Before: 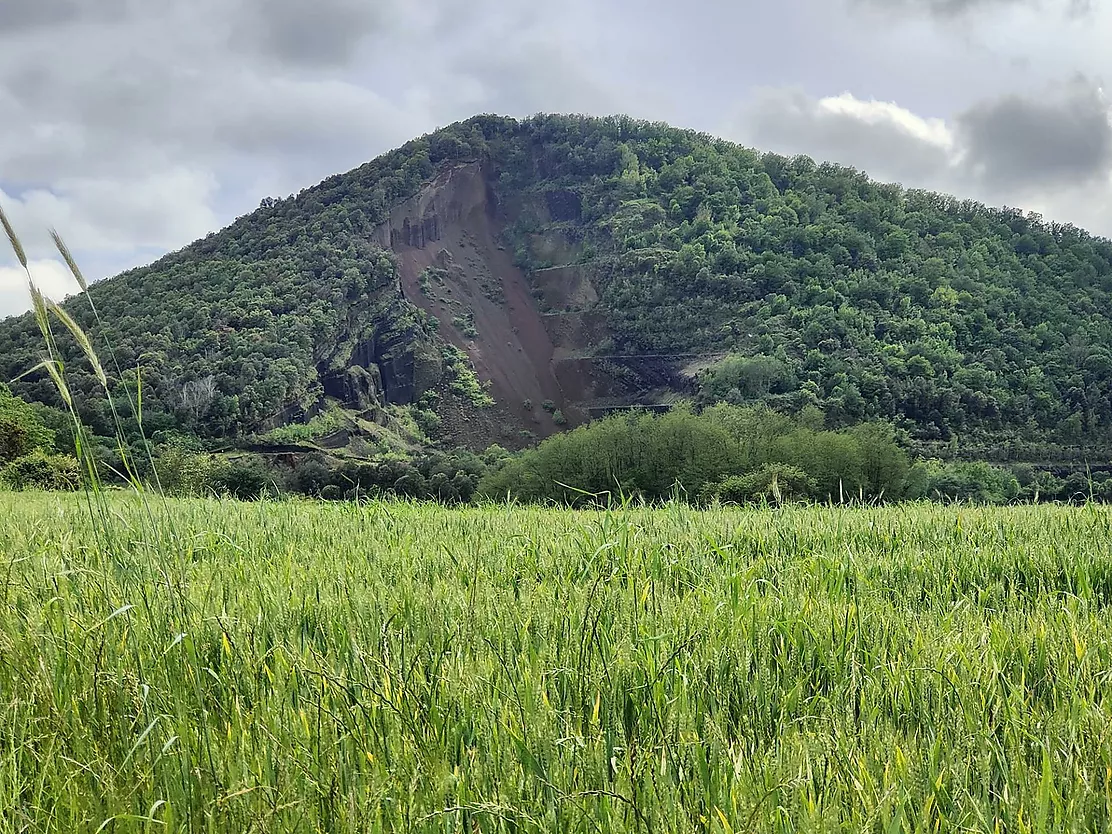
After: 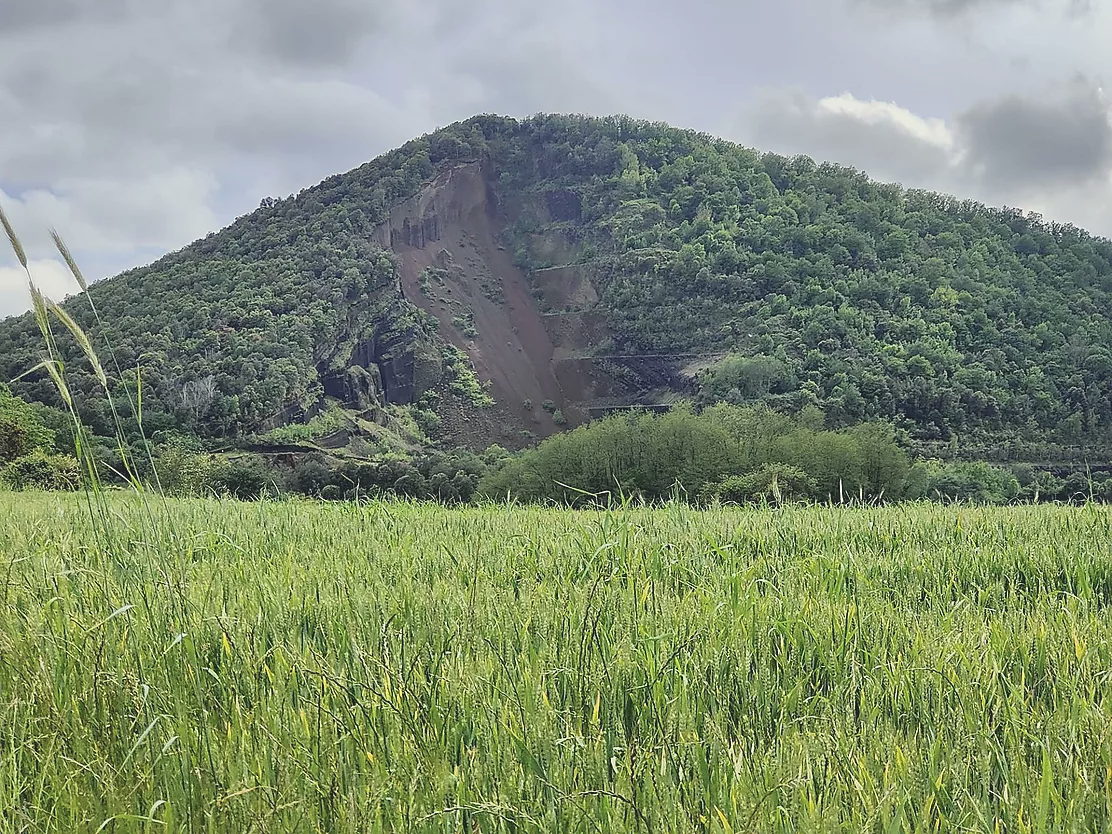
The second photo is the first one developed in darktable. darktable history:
sharpen: amount 0.214
contrast brightness saturation: contrast -0.157, brightness 0.054, saturation -0.137
